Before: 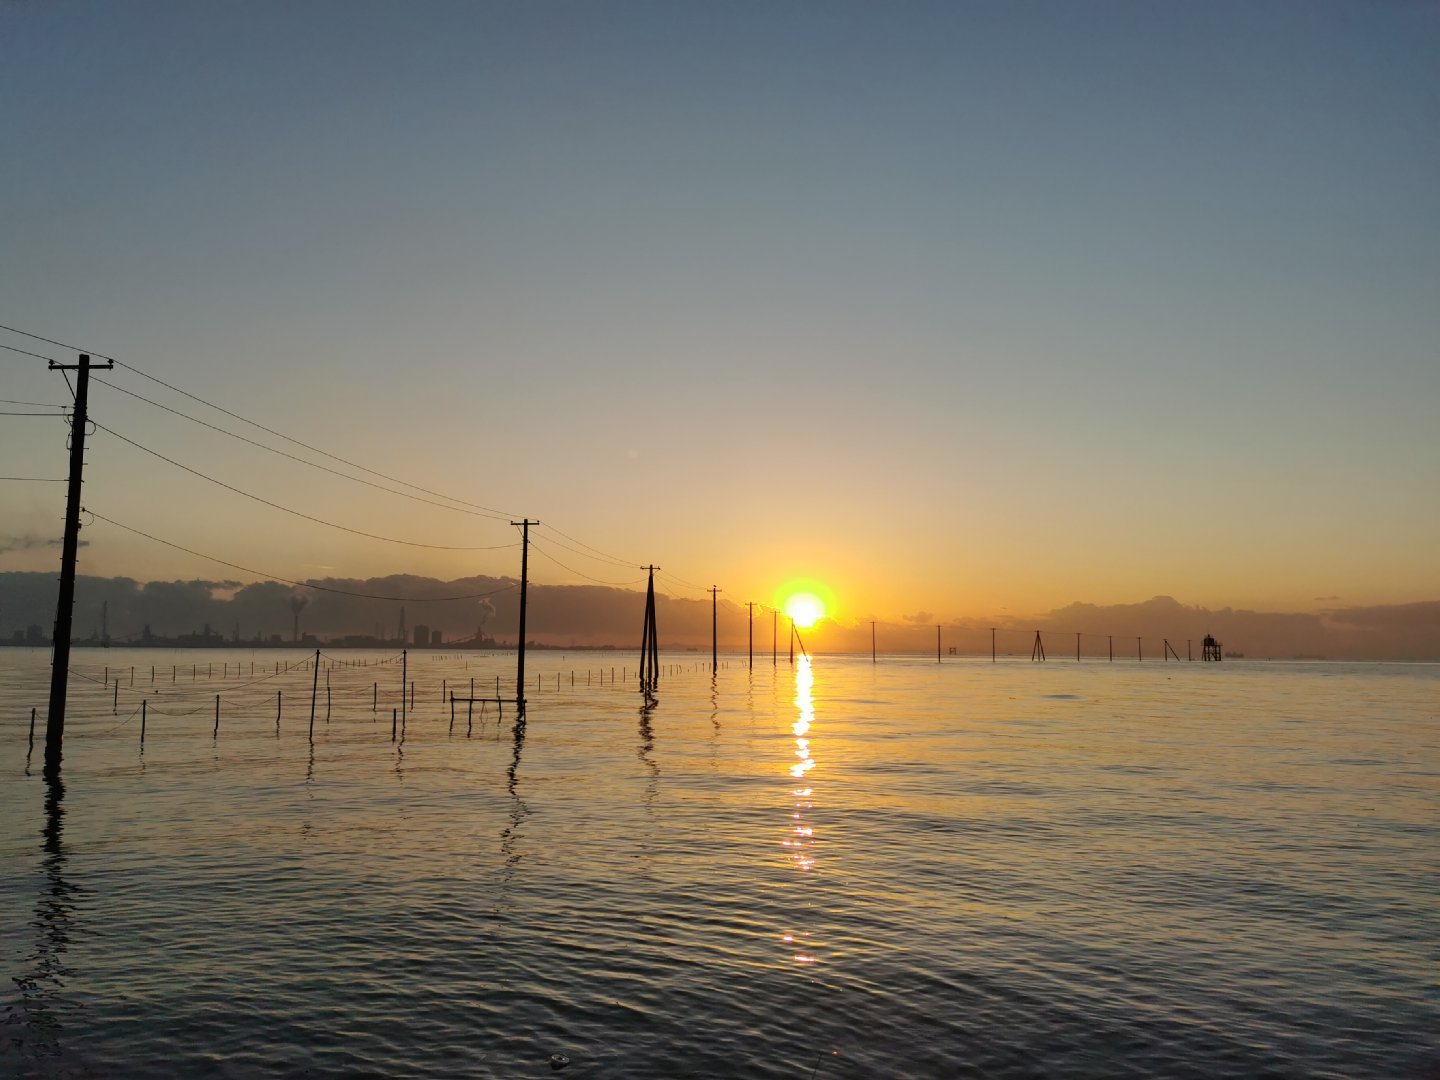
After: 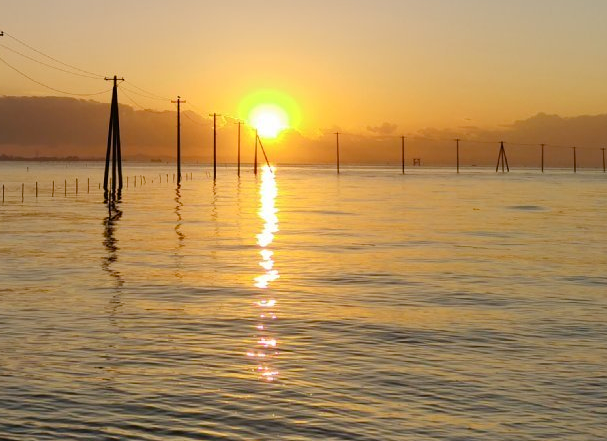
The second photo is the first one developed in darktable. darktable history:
crop: left 37.265%, top 45.316%, right 20.518%, bottom 13.76%
color balance rgb: shadows lift › chroma 1.049%, shadows lift › hue 242.05°, perceptual saturation grading › global saturation 20%, perceptual saturation grading › highlights -25.186%, perceptual saturation grading › shadows 23.991%
